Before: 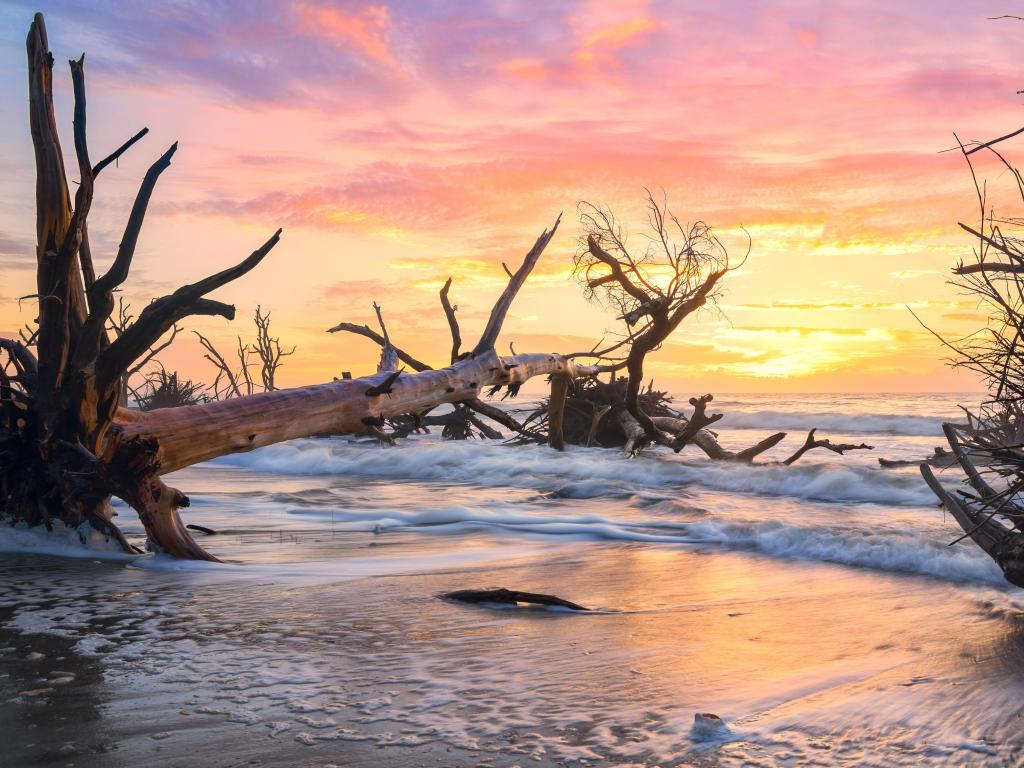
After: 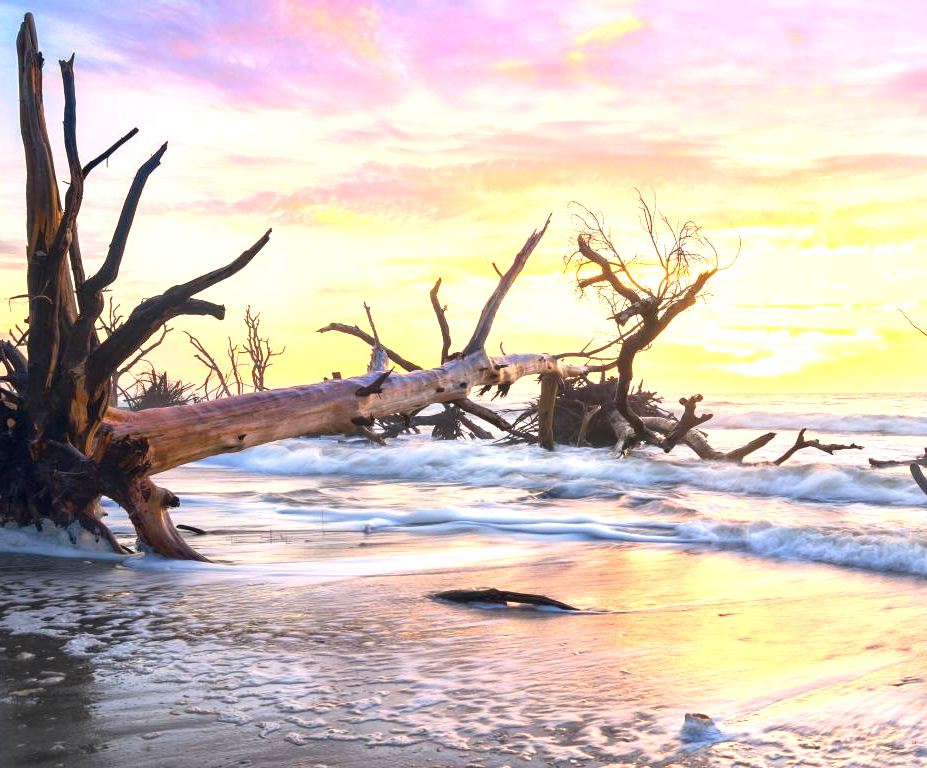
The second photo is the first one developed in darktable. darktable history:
exposure: exposure 1 EV, compensate highlight preservation false
crop and rotate: left 1.053%, right 8.417%
